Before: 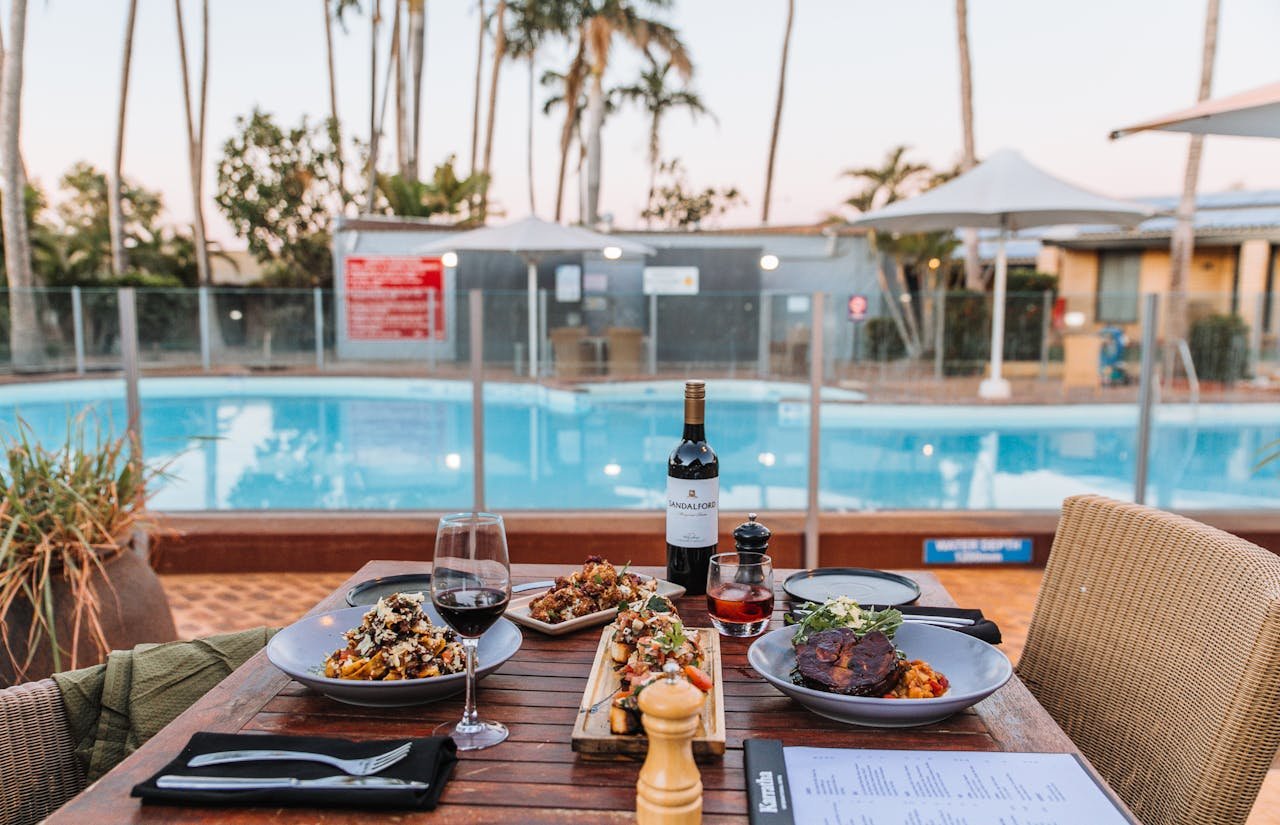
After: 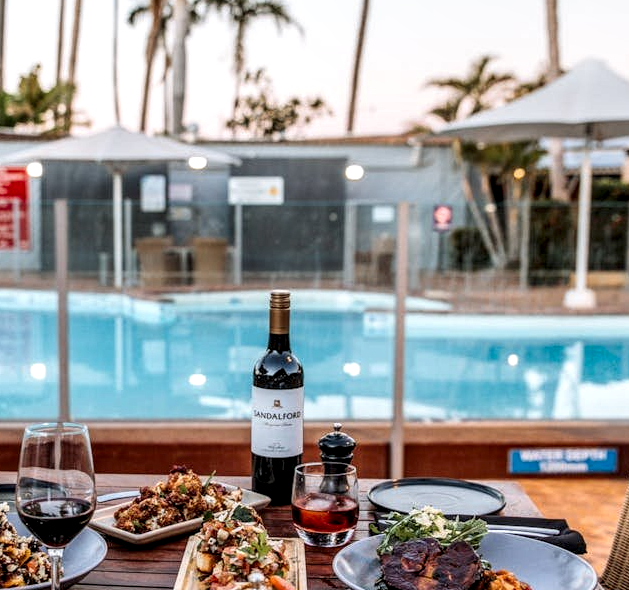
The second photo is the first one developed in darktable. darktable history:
crop: left 32.453%, top 10.937%, right 18.395%, bottom 17.434%
local contrast: highlights 60%, shadows 63%, detail 160%
